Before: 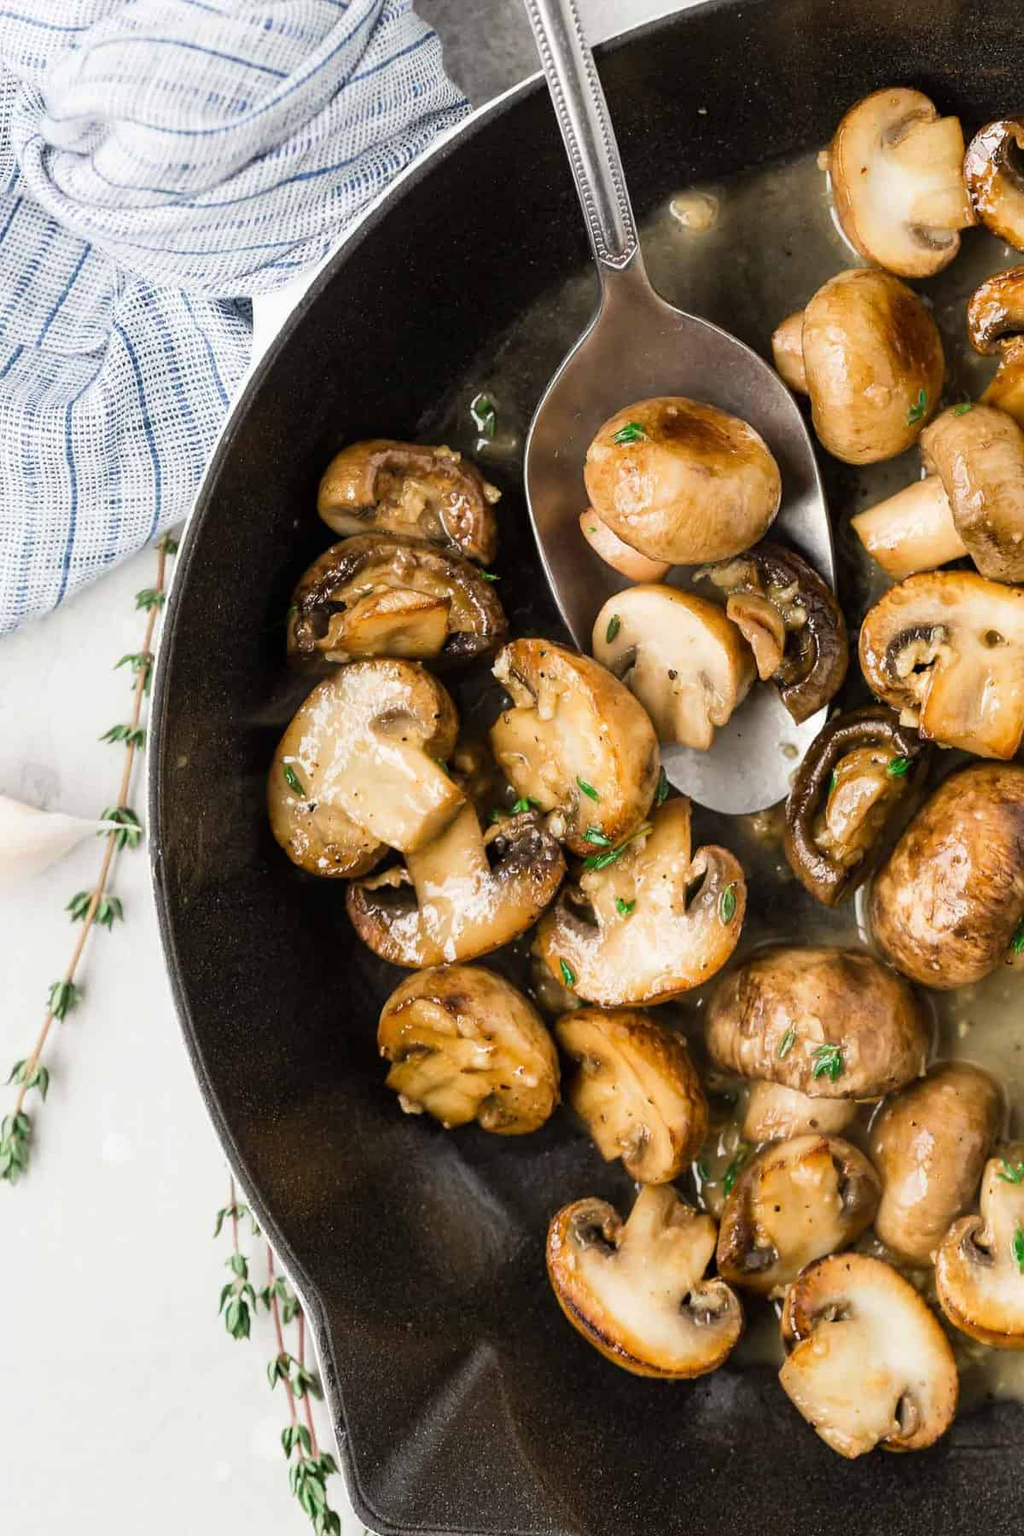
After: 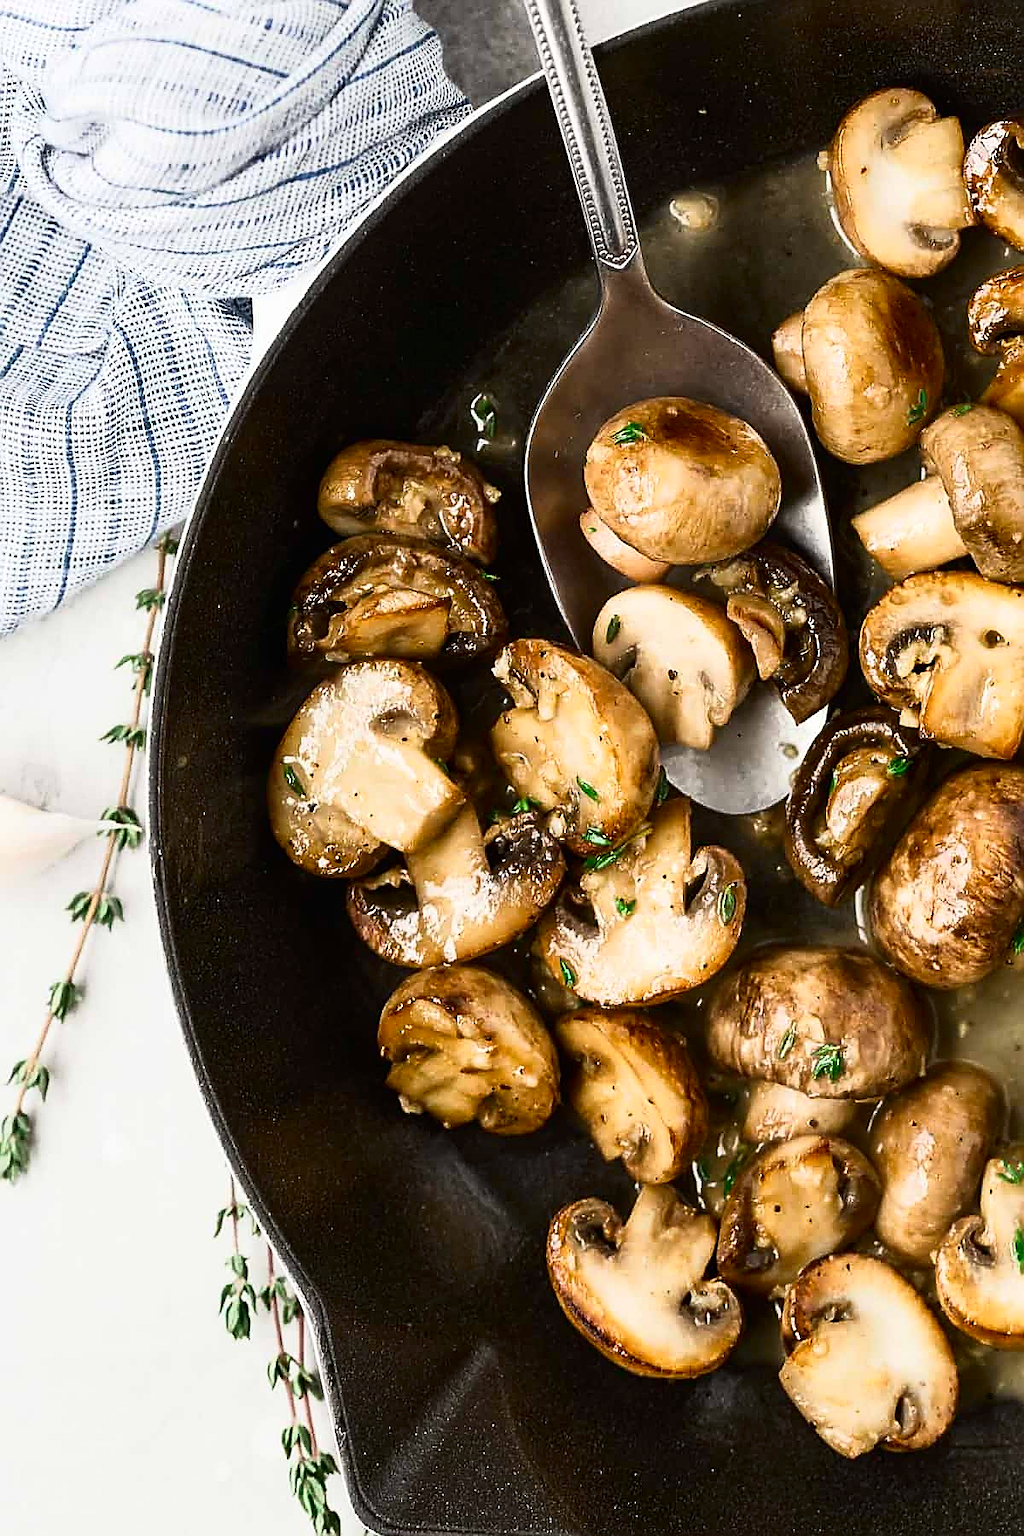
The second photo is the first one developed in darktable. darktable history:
sharpen: radius 1.376, amount 1.257, threshold 0.601
tone curve: curves: ch0 [(0, 0) (0.003, 0.007) (0.011, 0.01) (0.025, 0.016) (0.044, 0.025) (0.069, 0.036) (0.1, 0.052) (0.136, 0.073) (0.177, 0.103) (0.224, 0.135) (0.277, 0.177) (0.335, 0.233) (0.399, 0.303) (0.468, 0.376) (0.543, 0.469) (0.623, 0.581) (0.709, 0.723) (0.801, 0.863) (0.898, 0.938) (1, 1)], color space Lab, independent channels, preserve colors none
